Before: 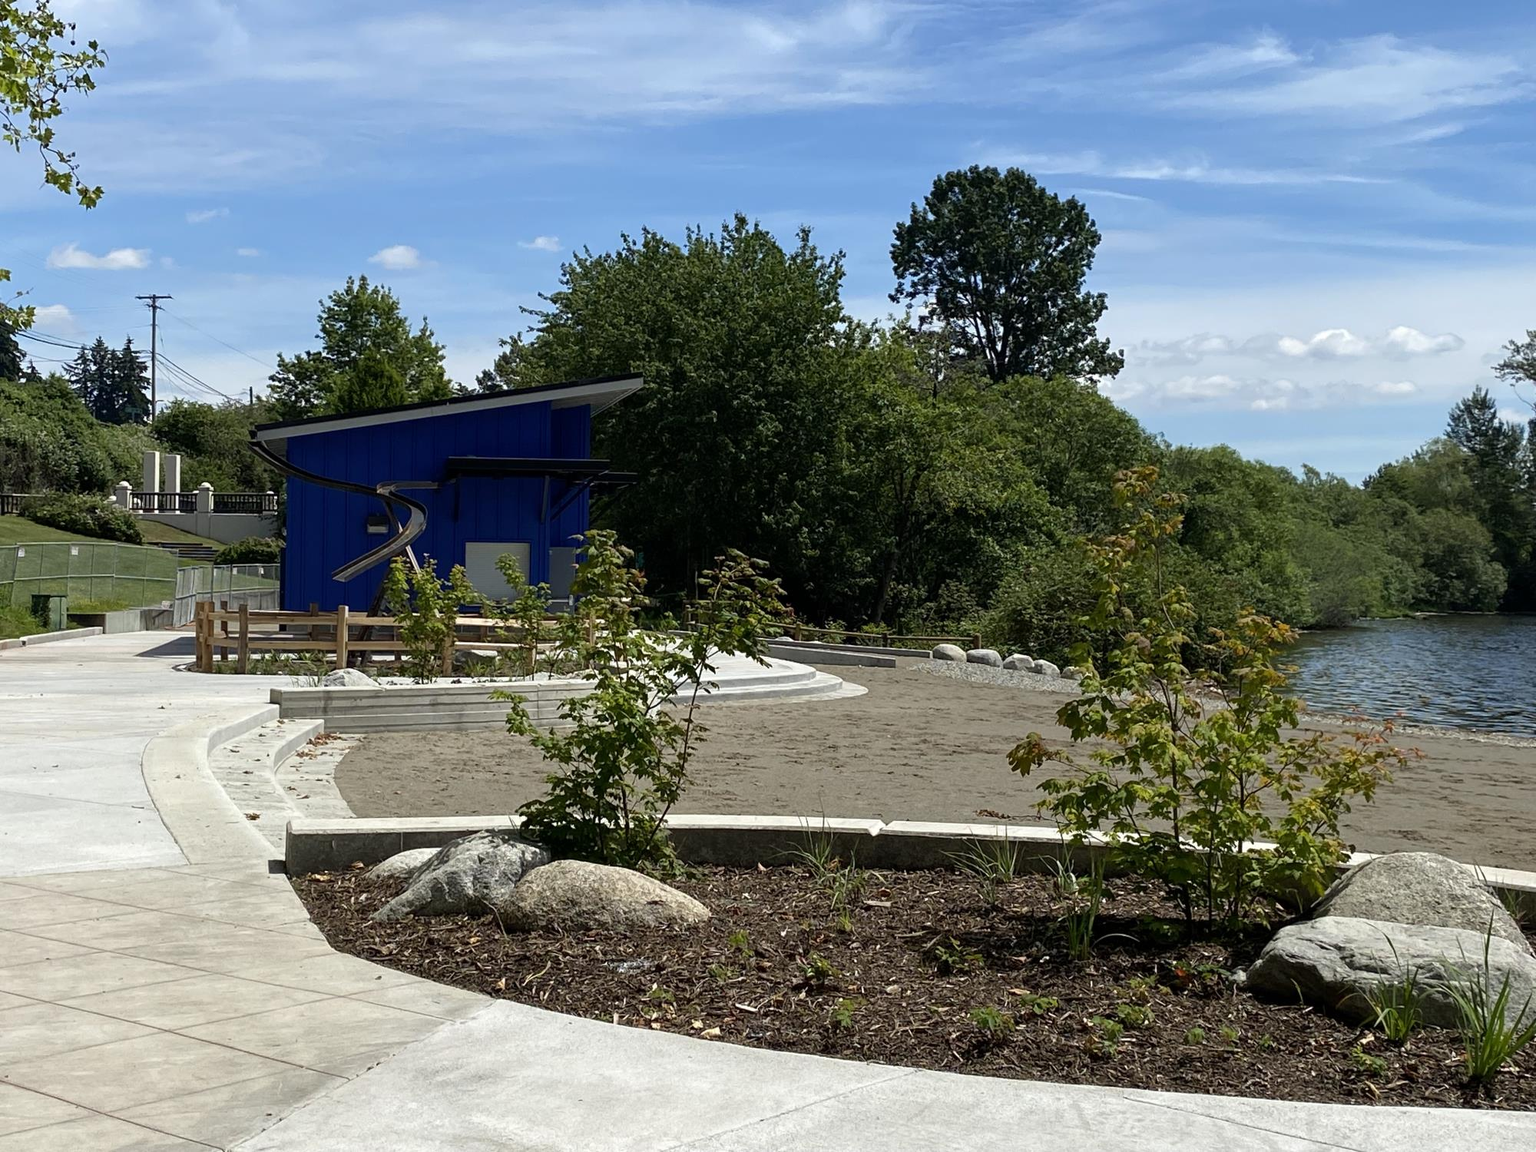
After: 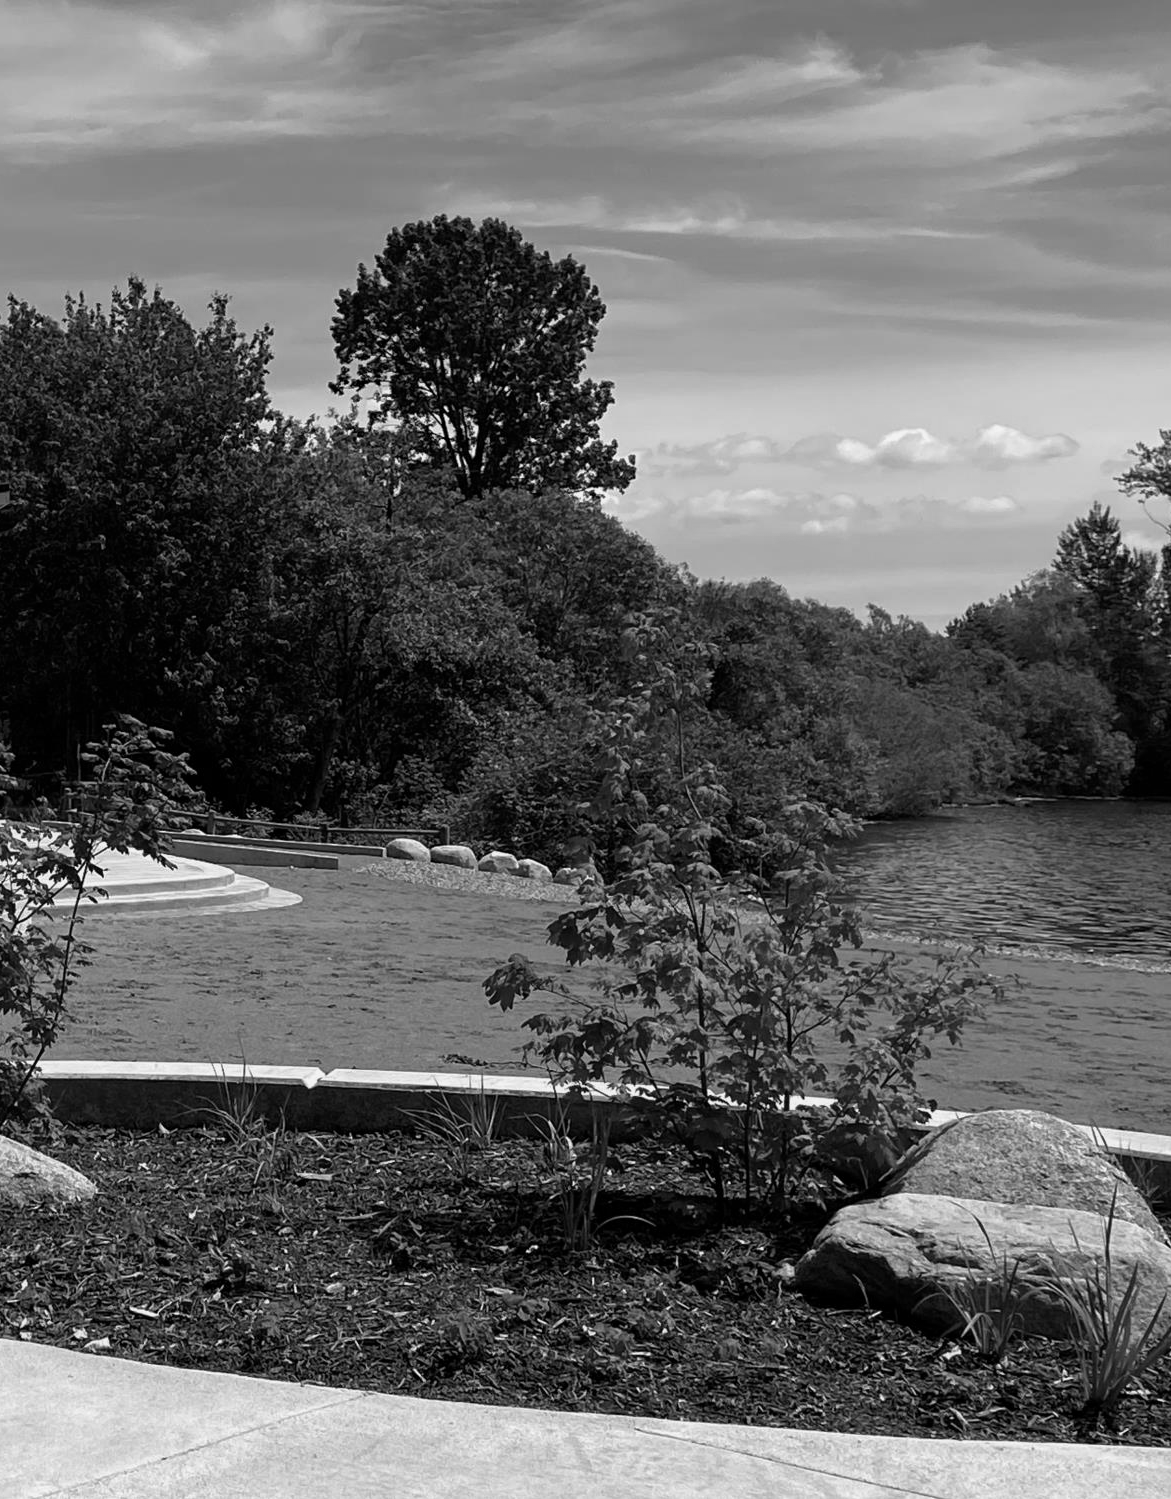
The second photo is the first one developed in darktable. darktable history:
color balance rgb: linear chroma grading › global chroma 25%, perceptual saturation grading › global saturation 40%, perceptual saturation grading › highlights -50%, perceptual saturation grading › shadows 30%, perceptual brilliance grading › global brilliance 25%, global vibrance 60%
monochrome: on, module defaults
exposure: exposure -1 EV, compensate highlight preservation false
crop: left 41.402%
